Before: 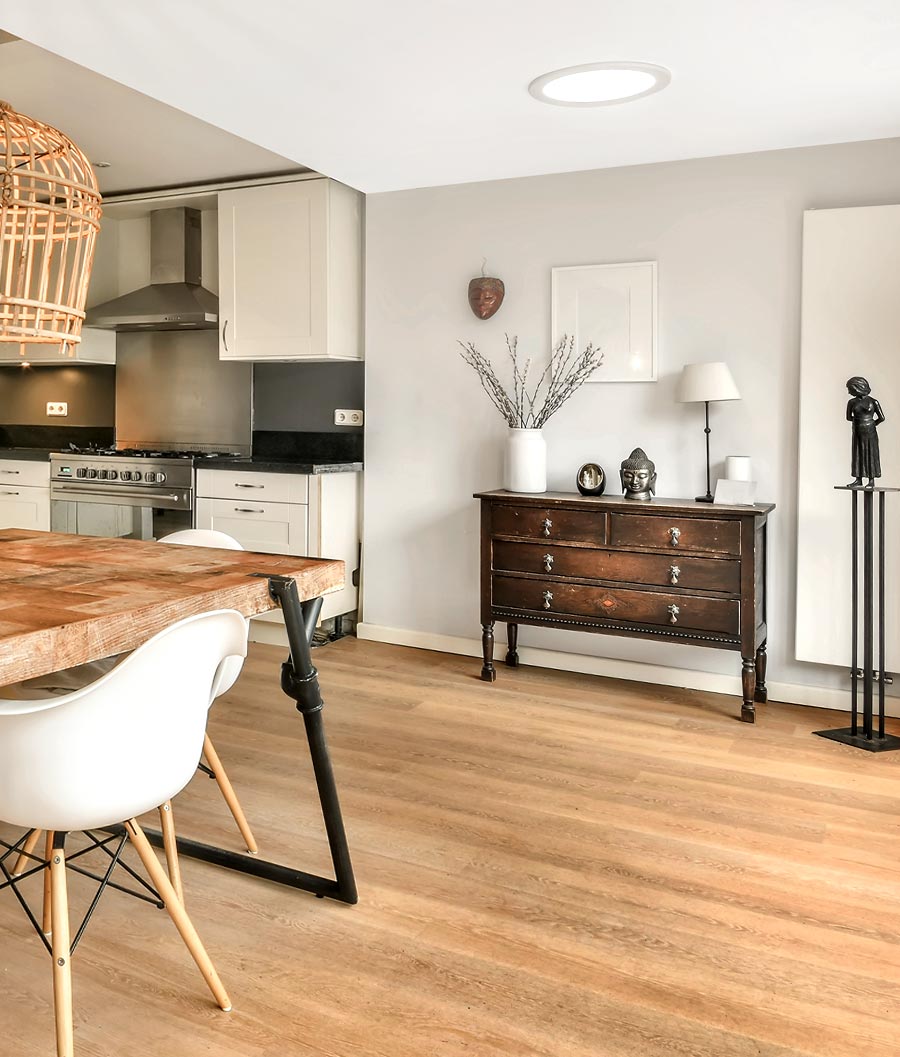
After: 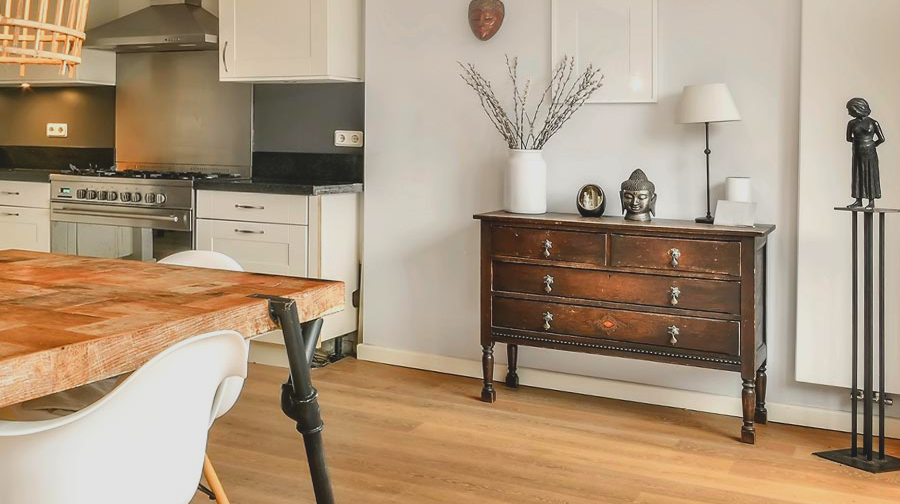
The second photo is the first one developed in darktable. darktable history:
crop and rotate: top 26.426%, bottom 25.841%
contrast brightness saturation: contrast -0.195, saturation 0.187
